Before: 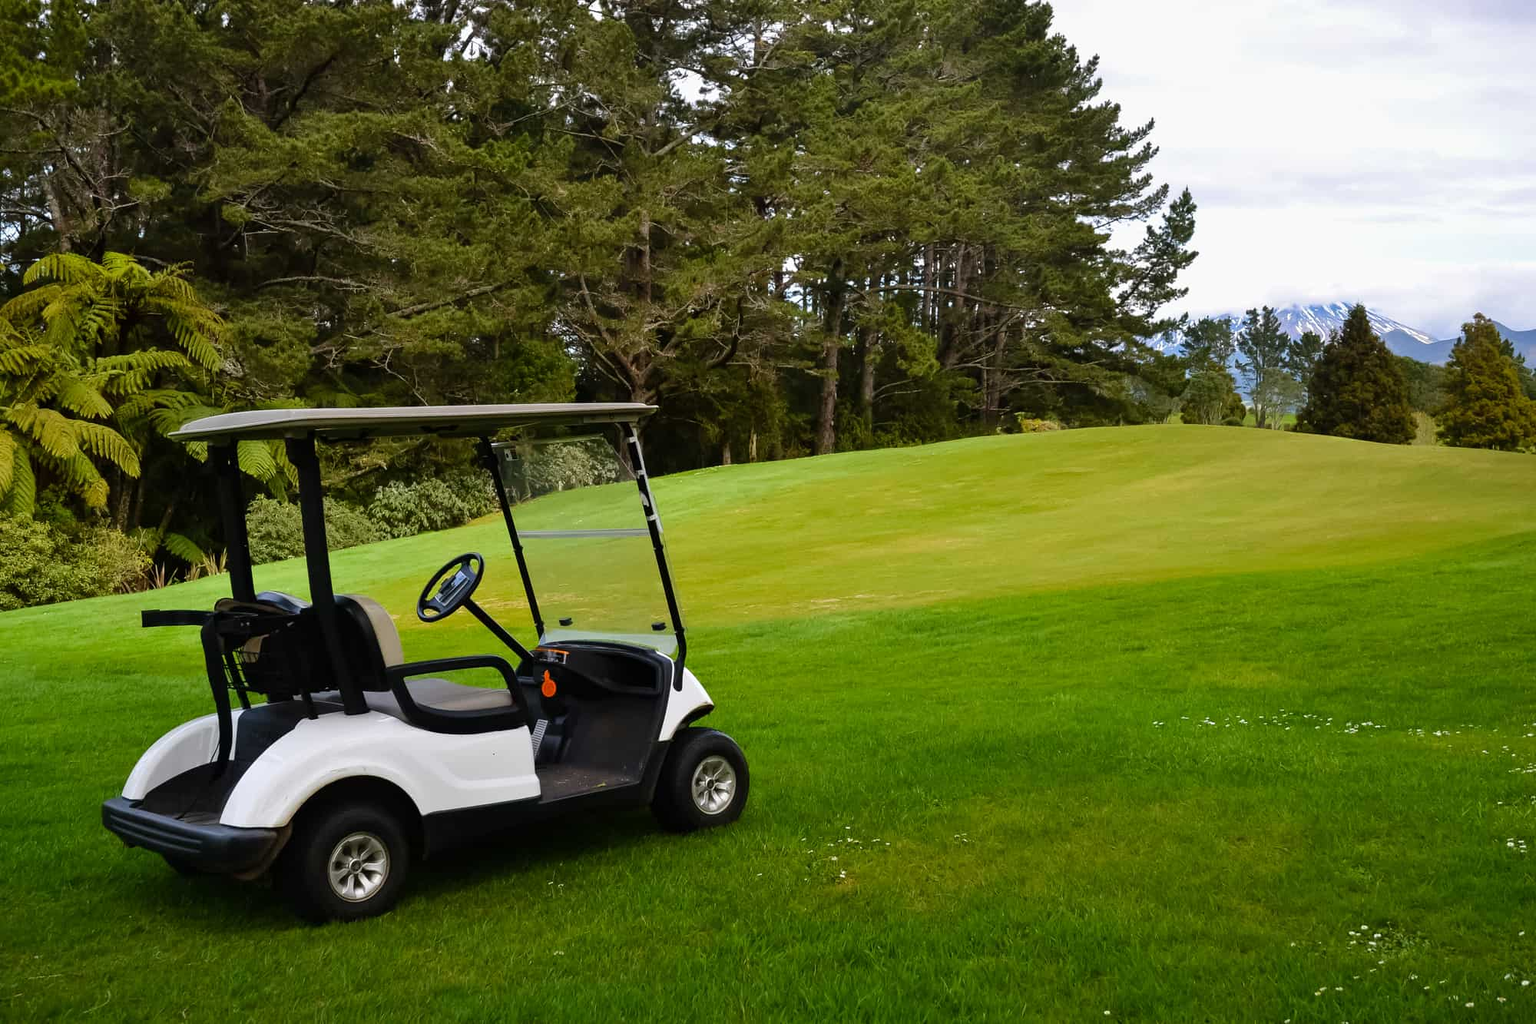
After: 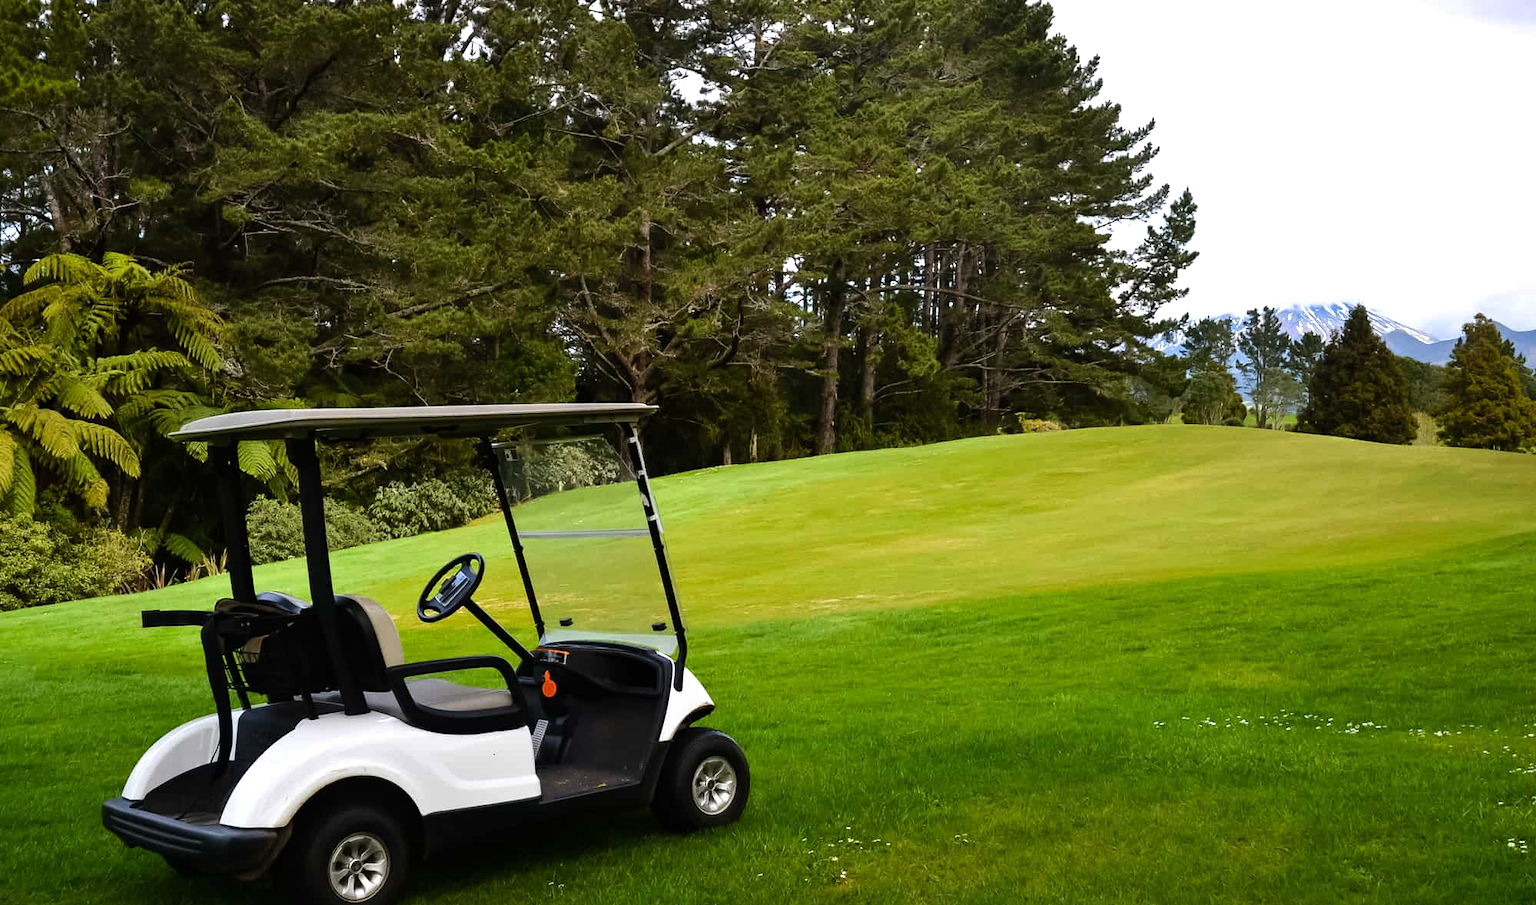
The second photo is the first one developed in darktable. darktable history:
tone equalizer: -8 EV -0.417 EV, -7 EV -0.389 EV, -6 EV -0.333 EV, -5 EV -0.222 EV, -3 EV 0.222 EV, -2 EV 0.333 EV, -1 EV 0.389 EV, +0 EV 0.417 EV, edges refinement/feathering 500, mask exposure compensation -1.57 EV, preserve details no
crop and rotate: top 0%, bottom 11.49%
